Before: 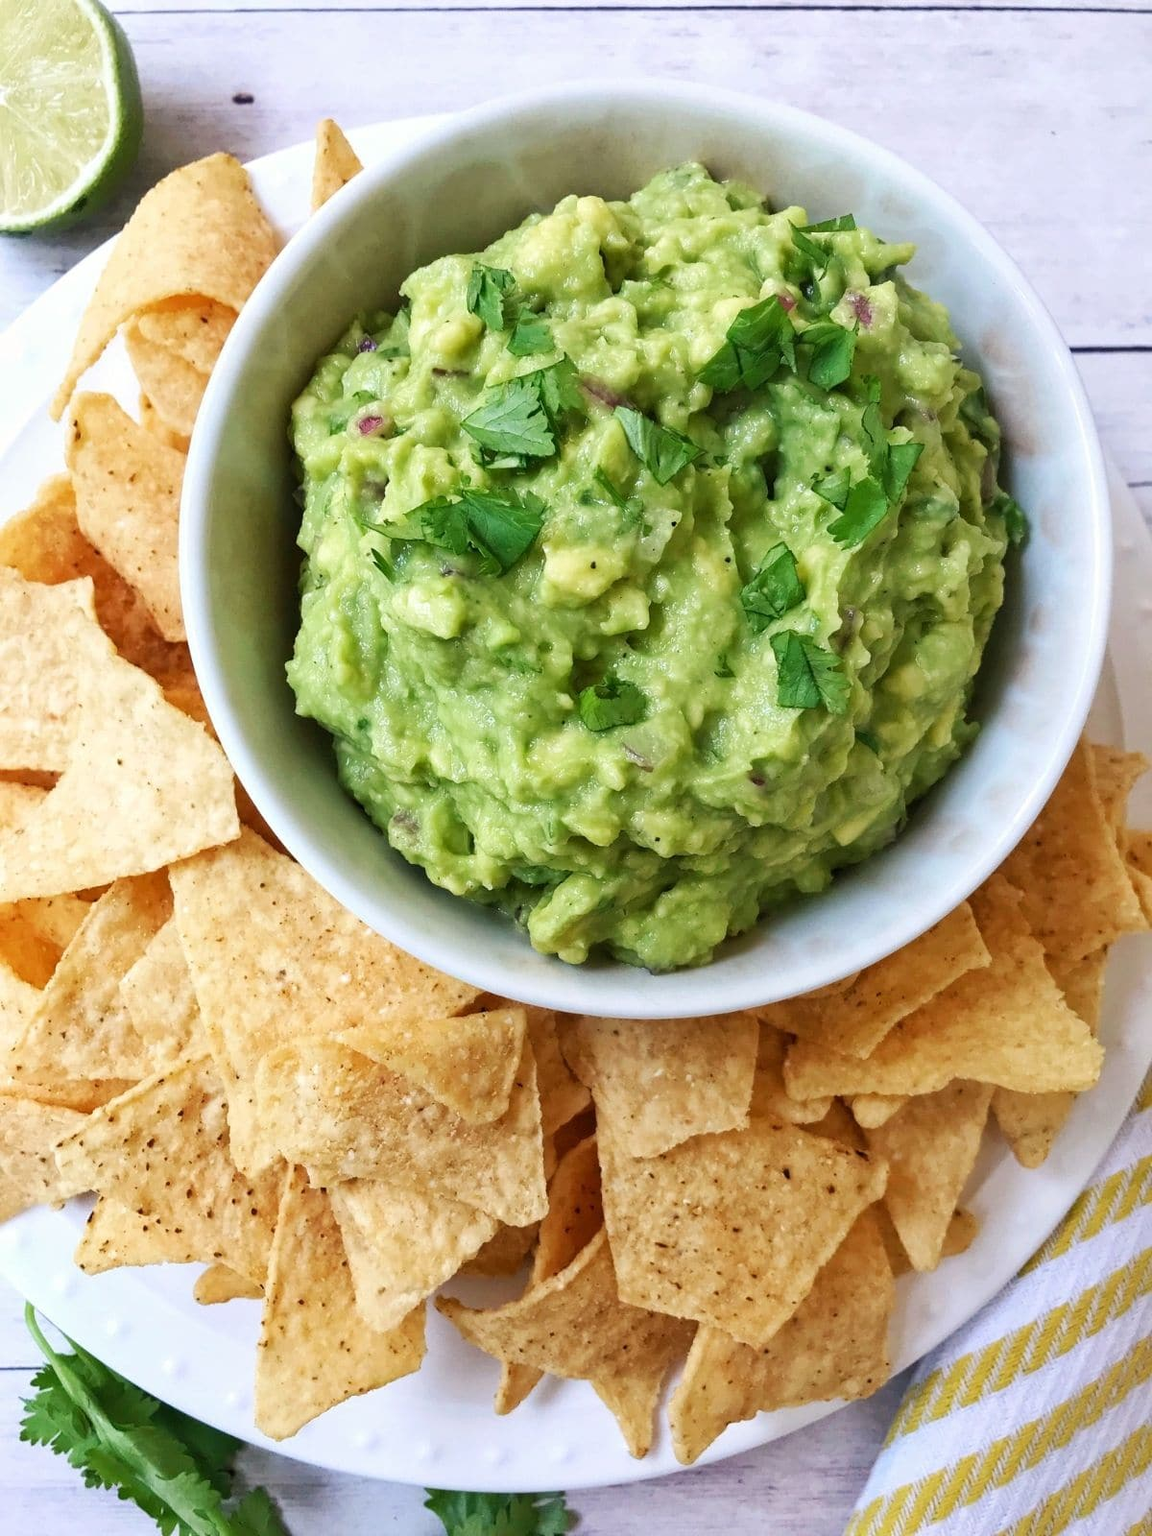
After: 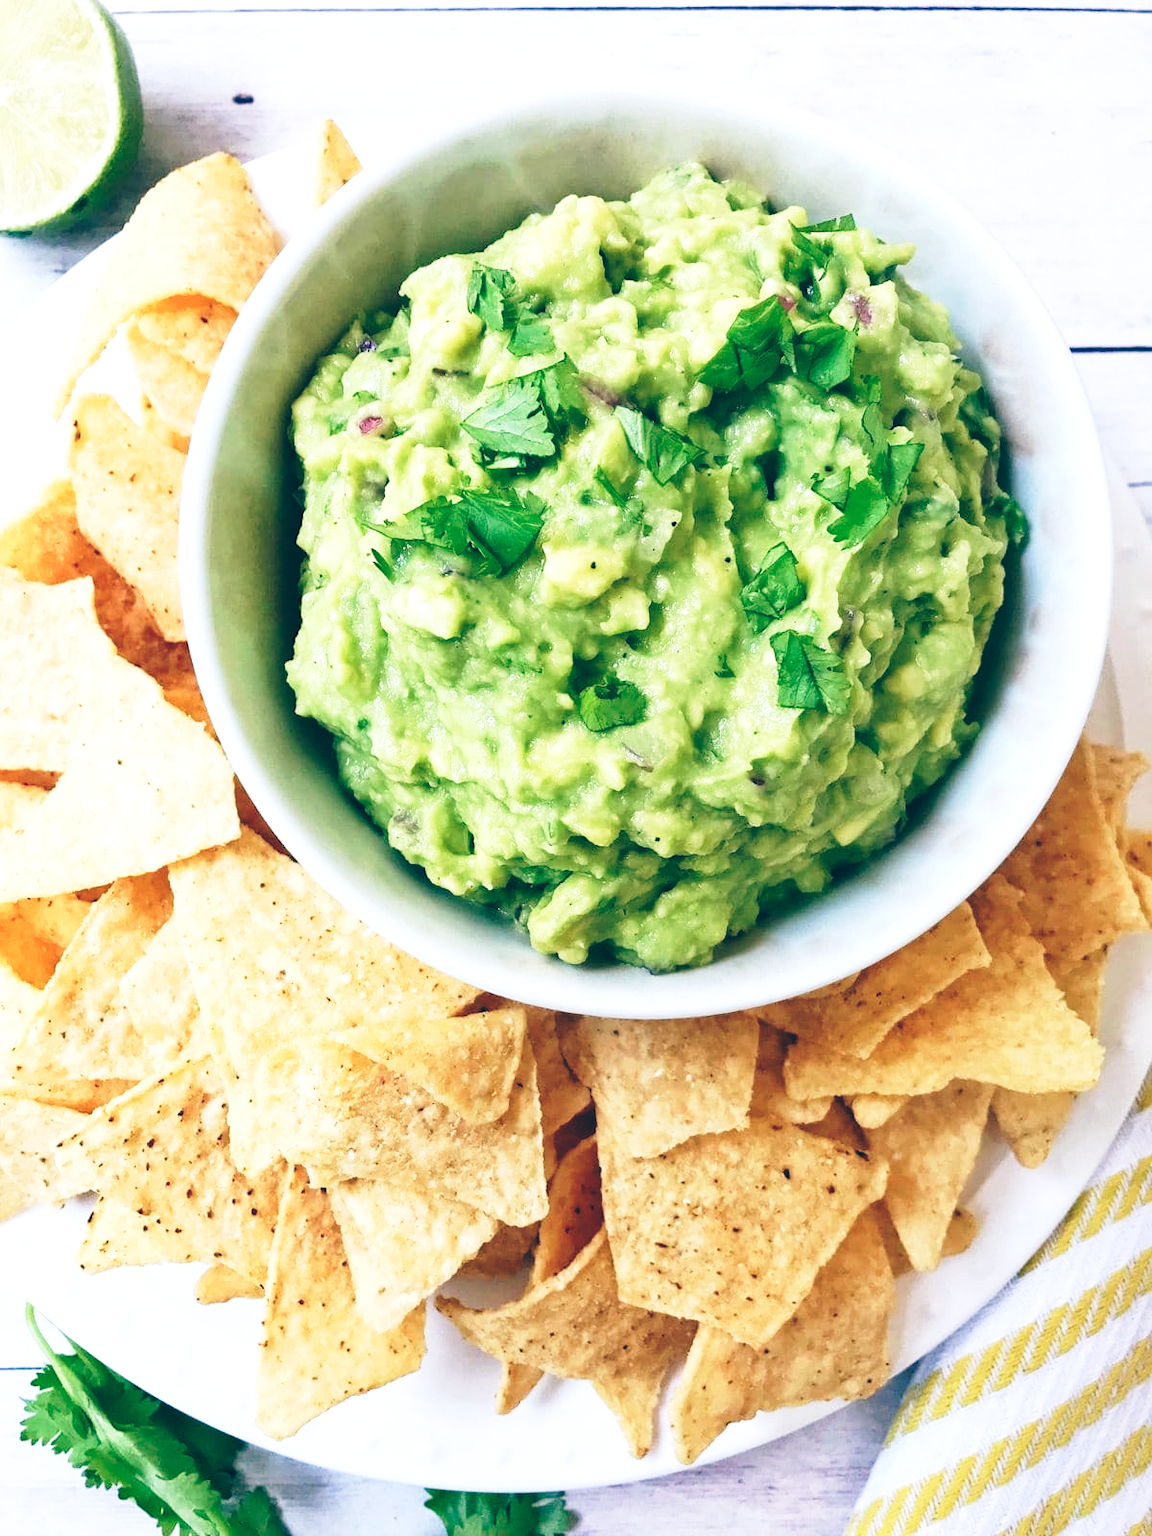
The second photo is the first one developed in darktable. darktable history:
color balance: lift [1.016, 0.983, 1, 1.017], gamma [0.958, 1, 1, 1], gain [0.981, 1.007, 0.993, 1.002], input saturation 118.26%, contrast 13.43%, contrast fulcrum 21.62%, output saturation 82.76%
base curve: curves: ch0 [(0, 0) (0.028, 0.03) (0.121, 0.232) (0.46, 0.748) (0.859, 0.968) (1, 1)], preserve colors none
